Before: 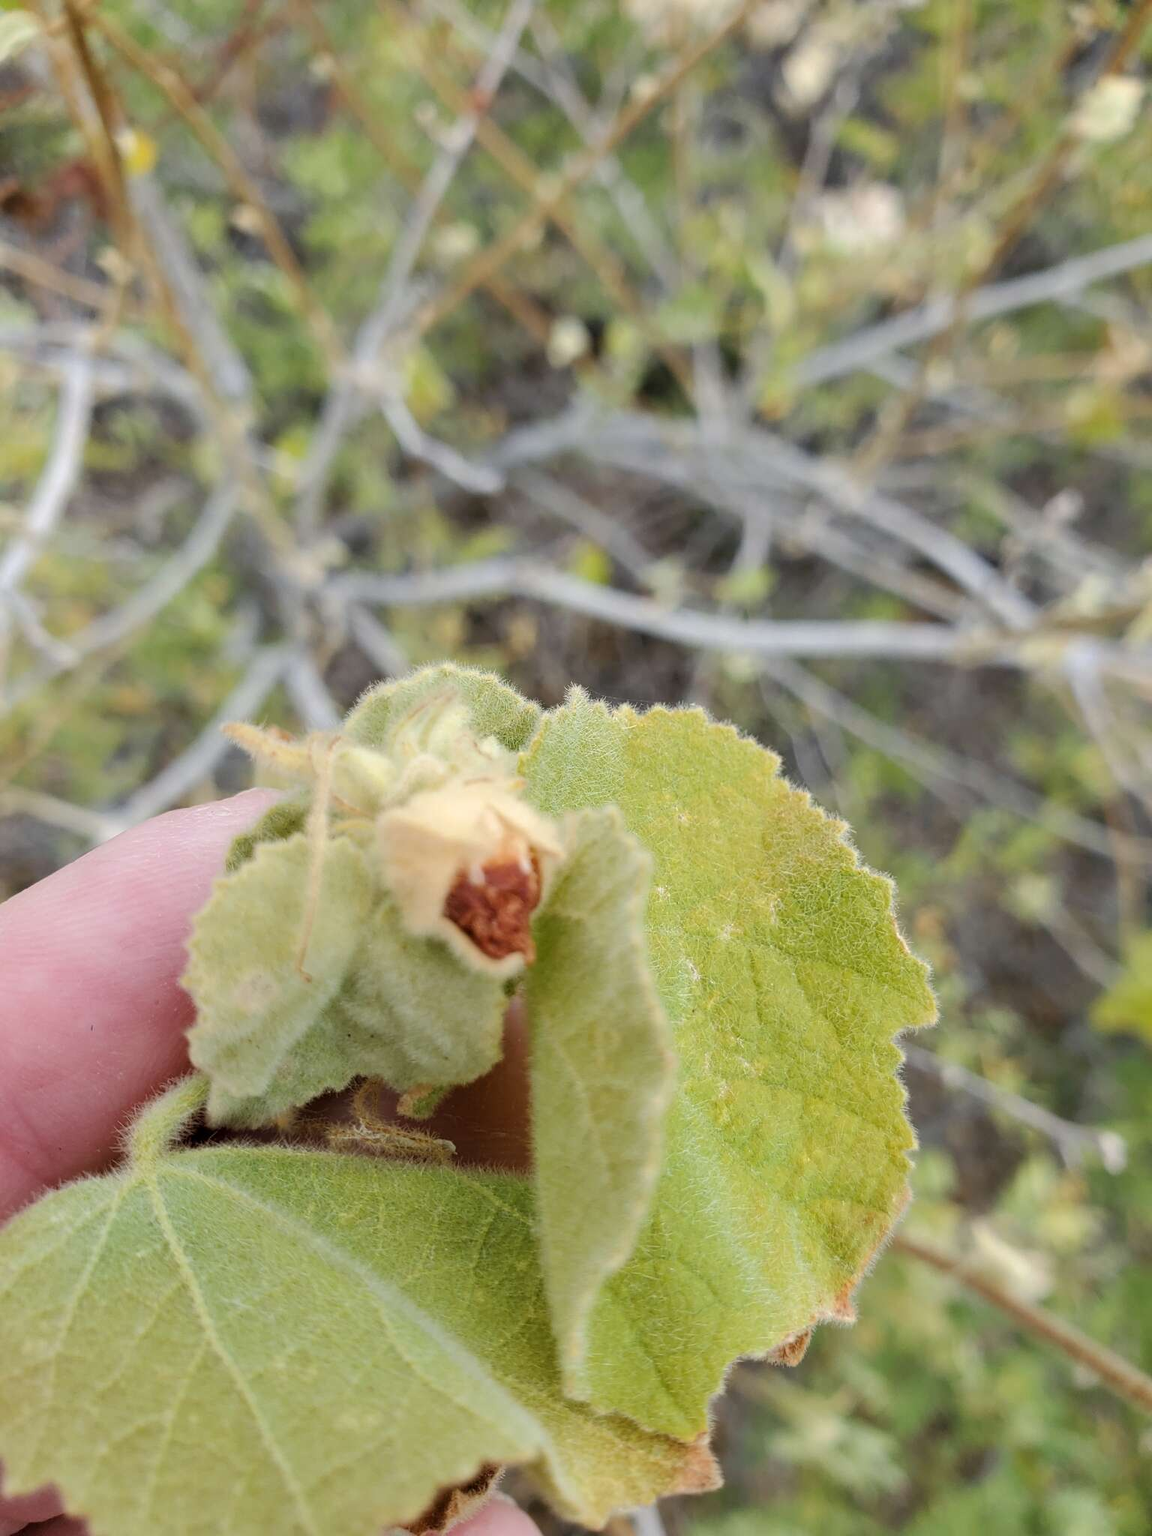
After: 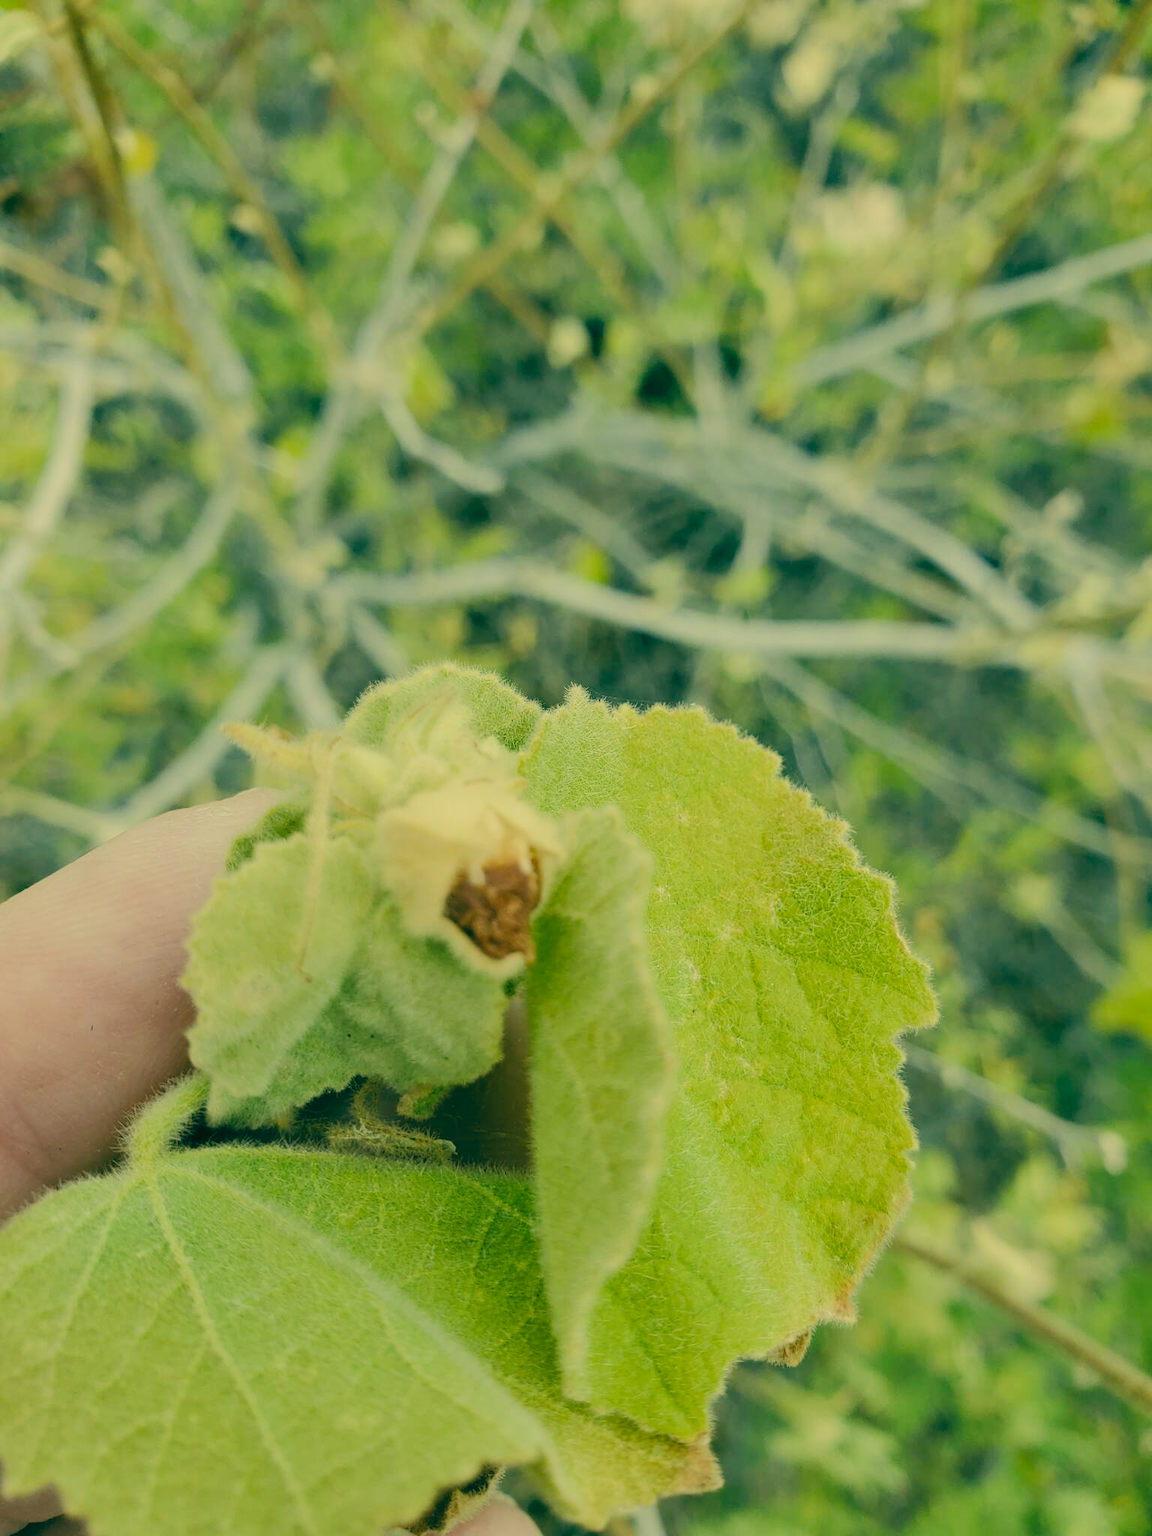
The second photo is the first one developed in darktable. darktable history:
filmic rgb: black relative exposure -7.65 EV, white relative exposure 4.56 EV, hardness 3.61, add noise in highlights 0.001, color science v3 (2019), use custom middle-gray values true, contrast in highlights soft
color correction: highlights a* 1.84, highlights b* 34.26, shadows a* -37.12, shadows b* -5.5
tone curve: curves: ch0 [(0, 0) (0.003, 0.04) (0.011, 0.053) (0.025, 0.077) (0.044, 0.104) (0.069, 0.127) (0.1, 0.15) (0.136, 0.177) (0.177, 0.215) (0.224, 0.254) (0.277, 0.3) (0.335, 0.355) (0.399, 0.41) (0.468, 0.477) (0.543, 0.554) (0.623, 0.636) (0.709, 0.72) (0.801, 0.804) (0.898, 0.892) (1, 1)], color space Lab, independent channels, preserve colors none
